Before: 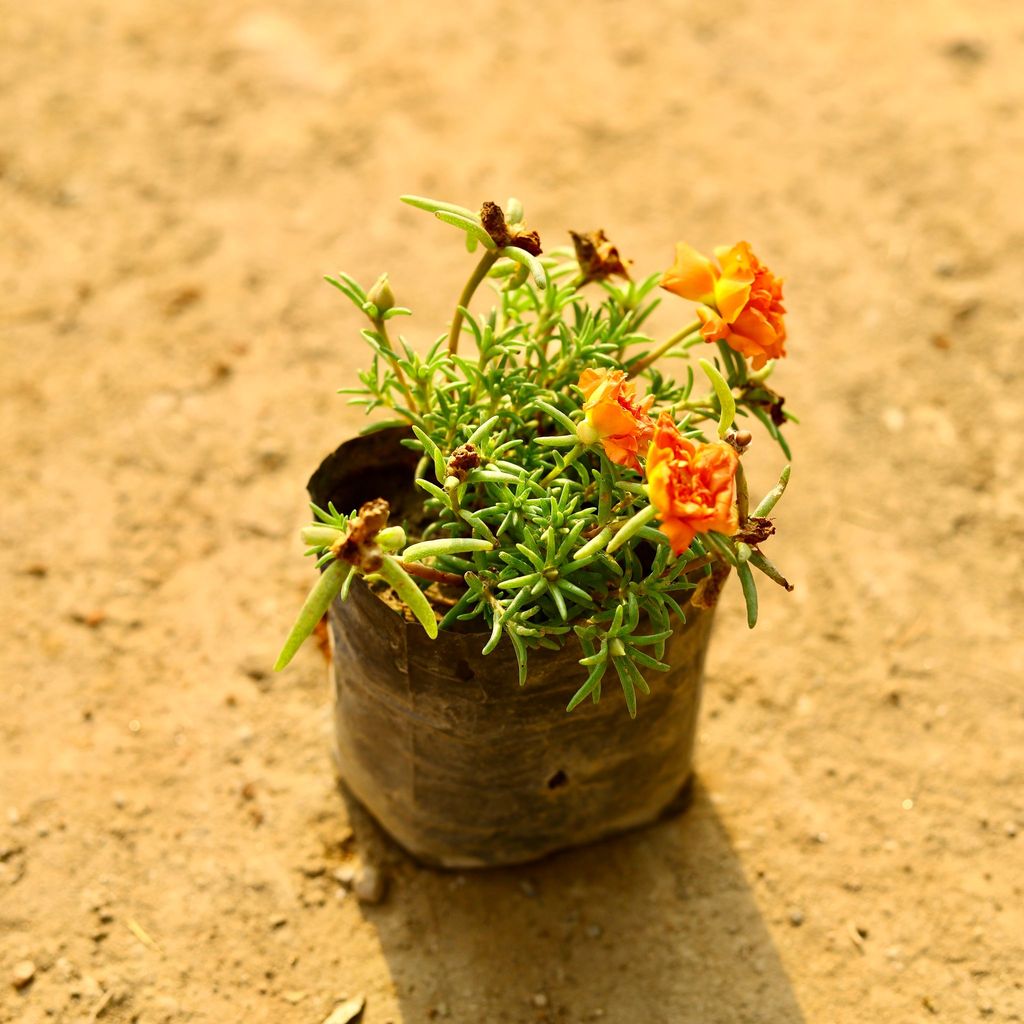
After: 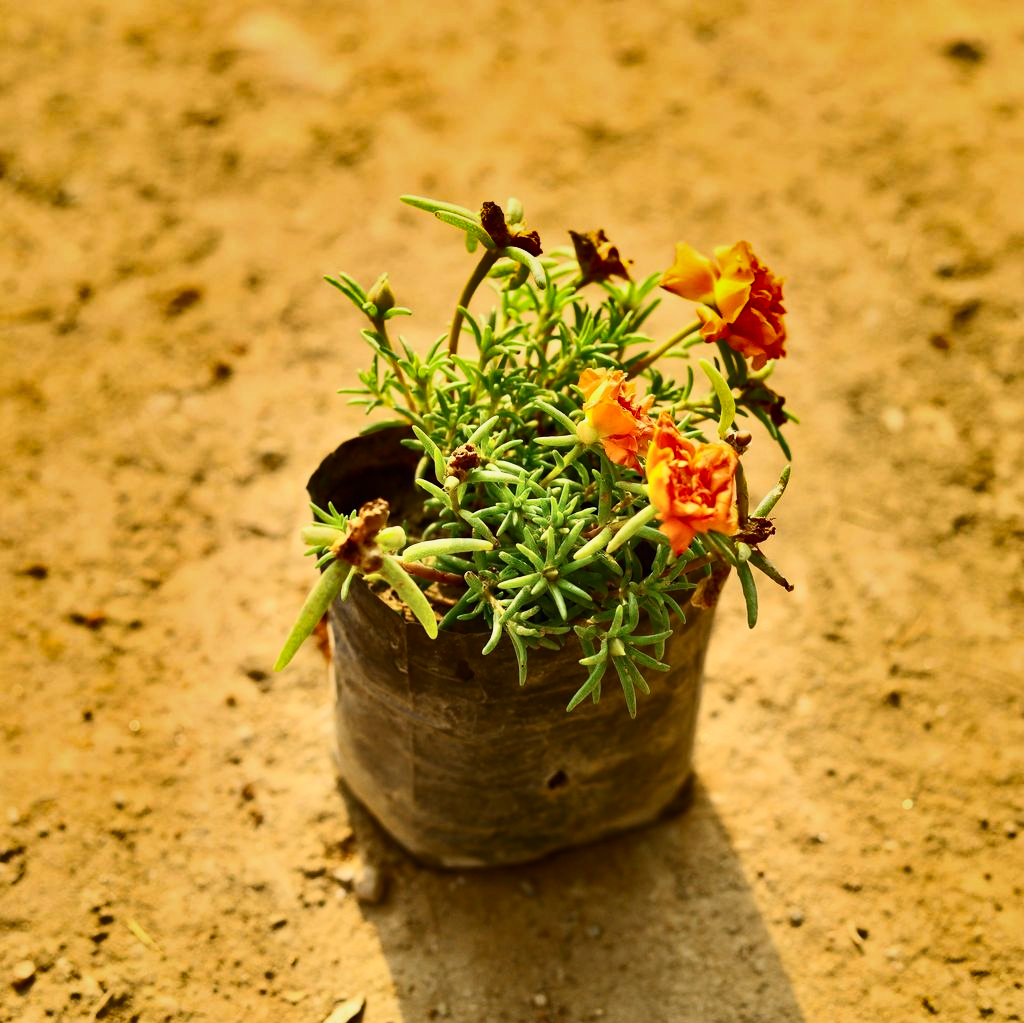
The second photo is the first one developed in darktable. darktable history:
shadows and highlights: white point adjustment -3.78, highlights -63.8, soften with gaussian
contrast brightness saturation: contrast 0.238, brightness 0.092
